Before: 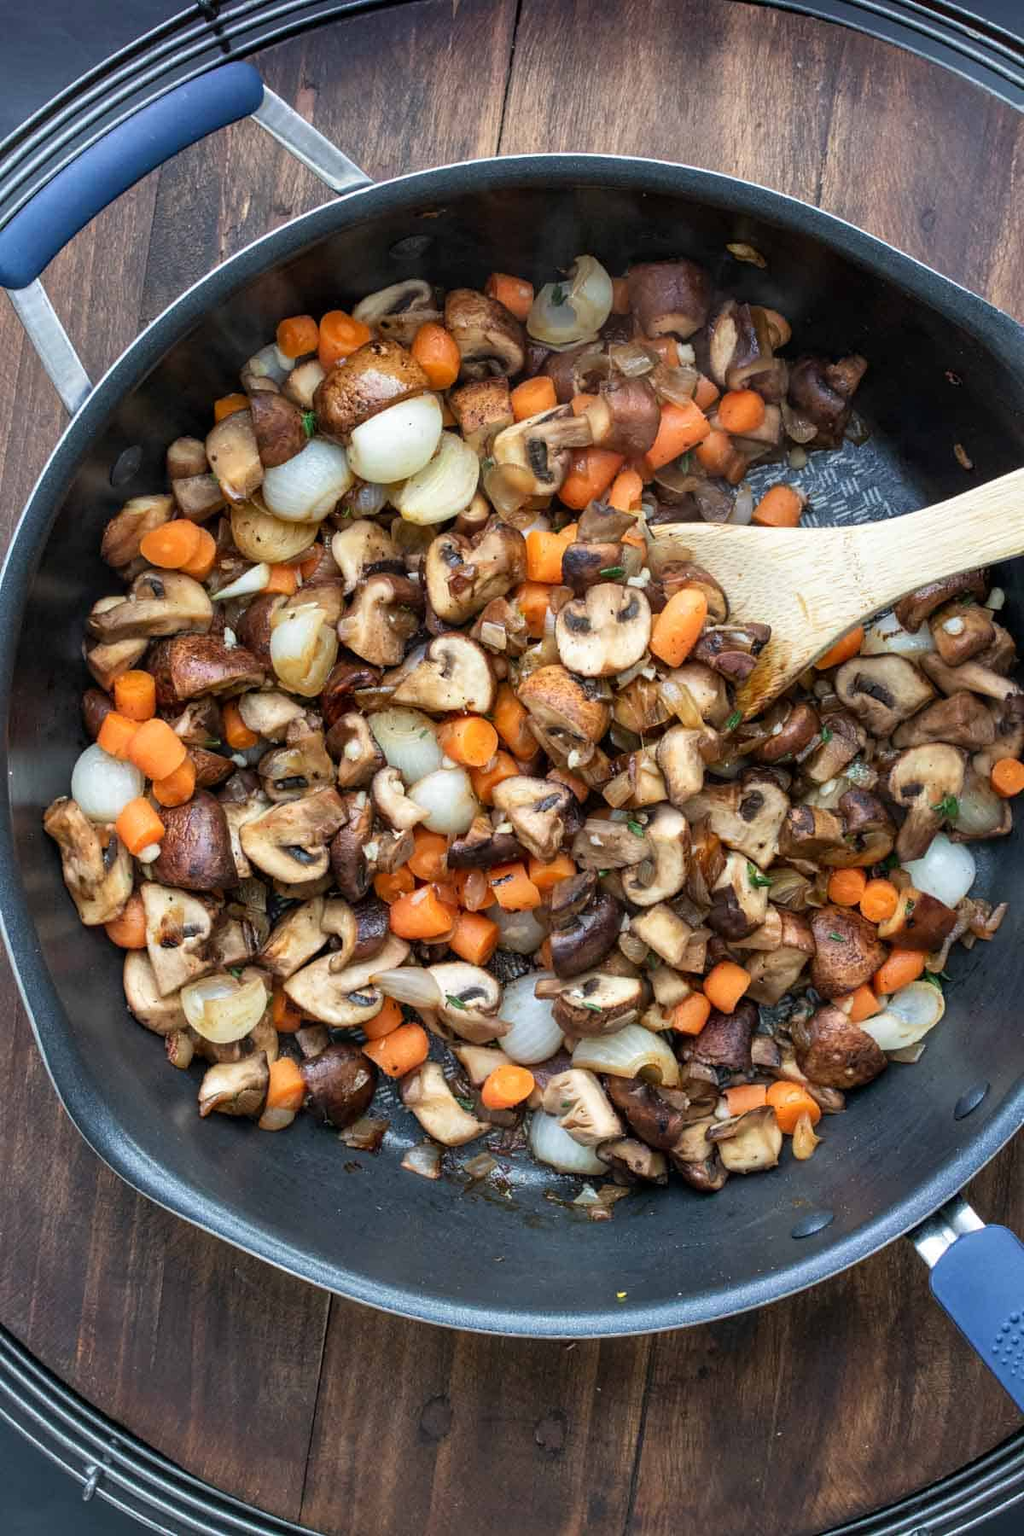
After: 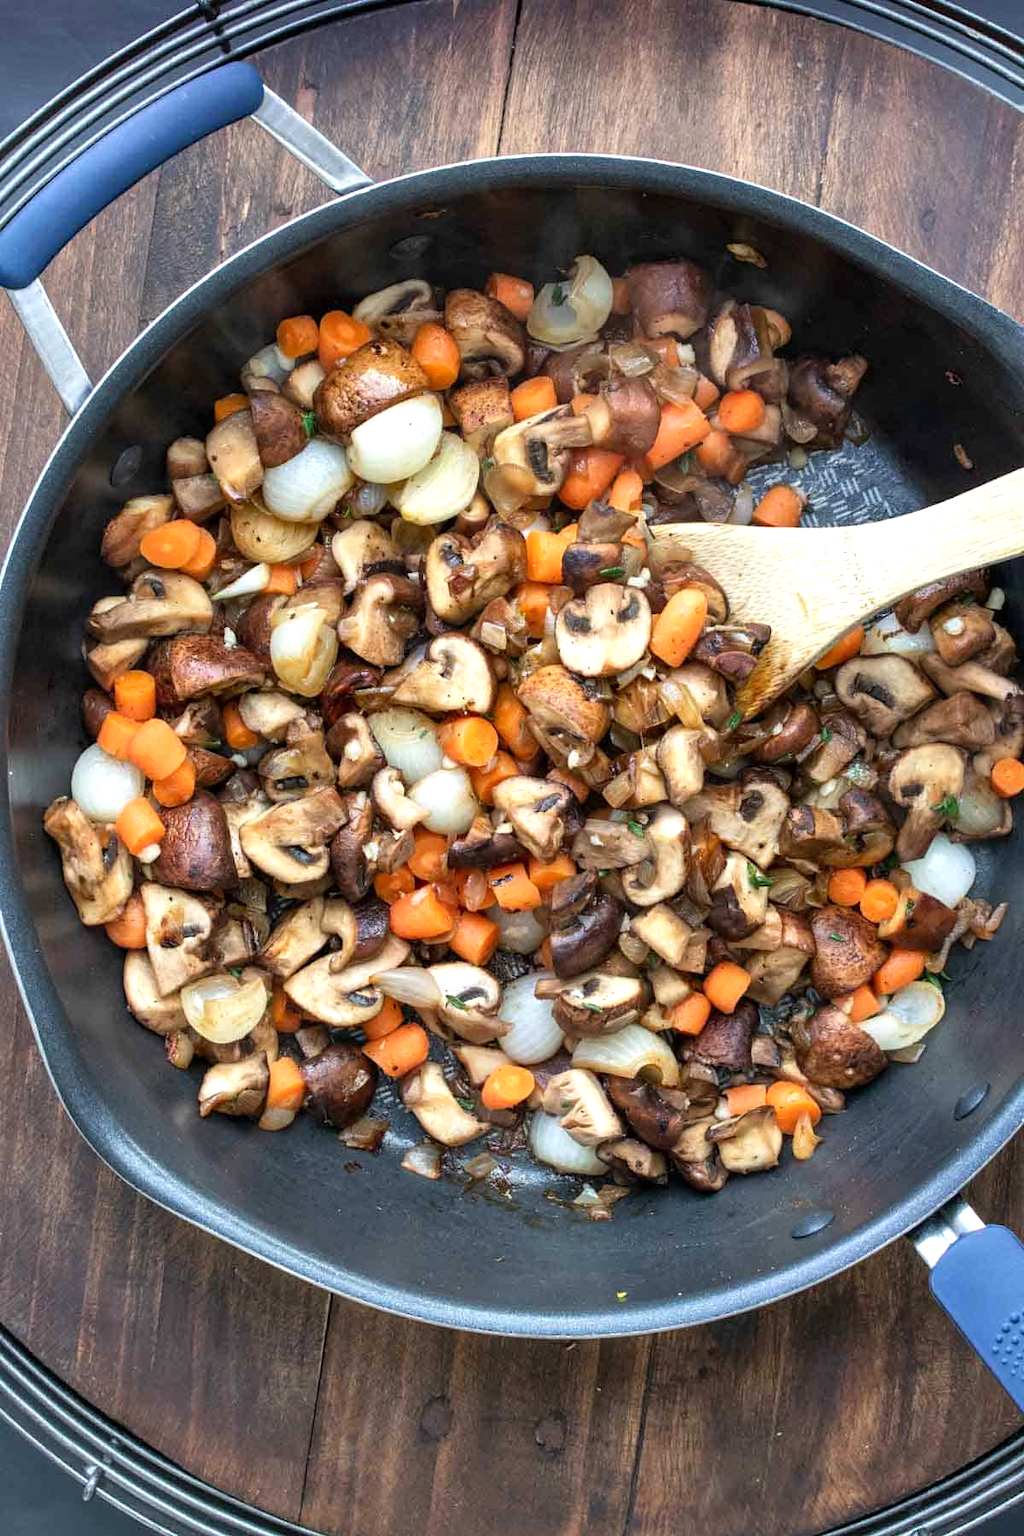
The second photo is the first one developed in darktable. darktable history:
exposure: exposure 0.375 EV, compensate highlight preservation false
shadows and highlights: soften with gaussian
